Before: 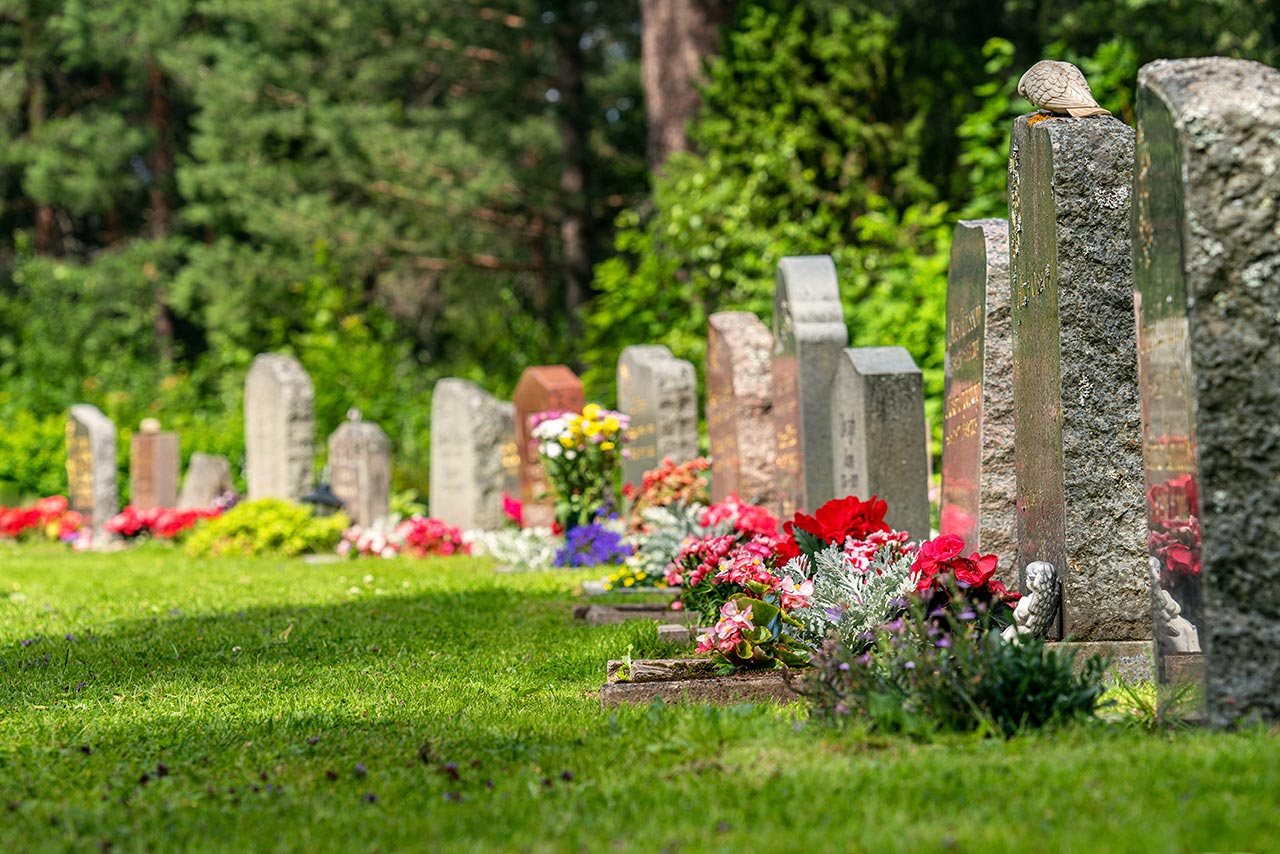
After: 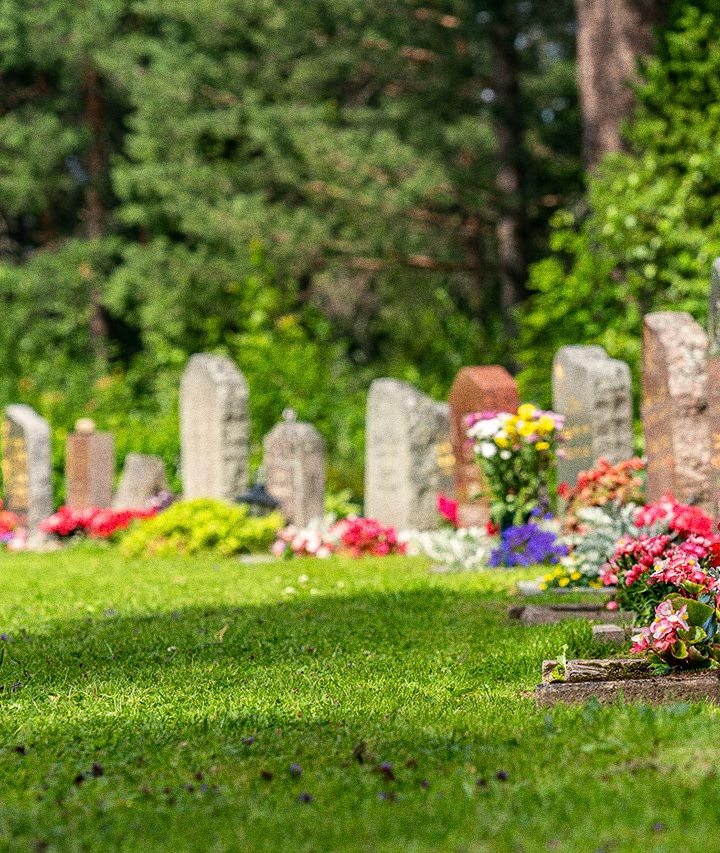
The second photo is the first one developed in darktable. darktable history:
crop: left 5.114%, right 38.589%
grain: coarseness 0.09 ISO, strength 40%
